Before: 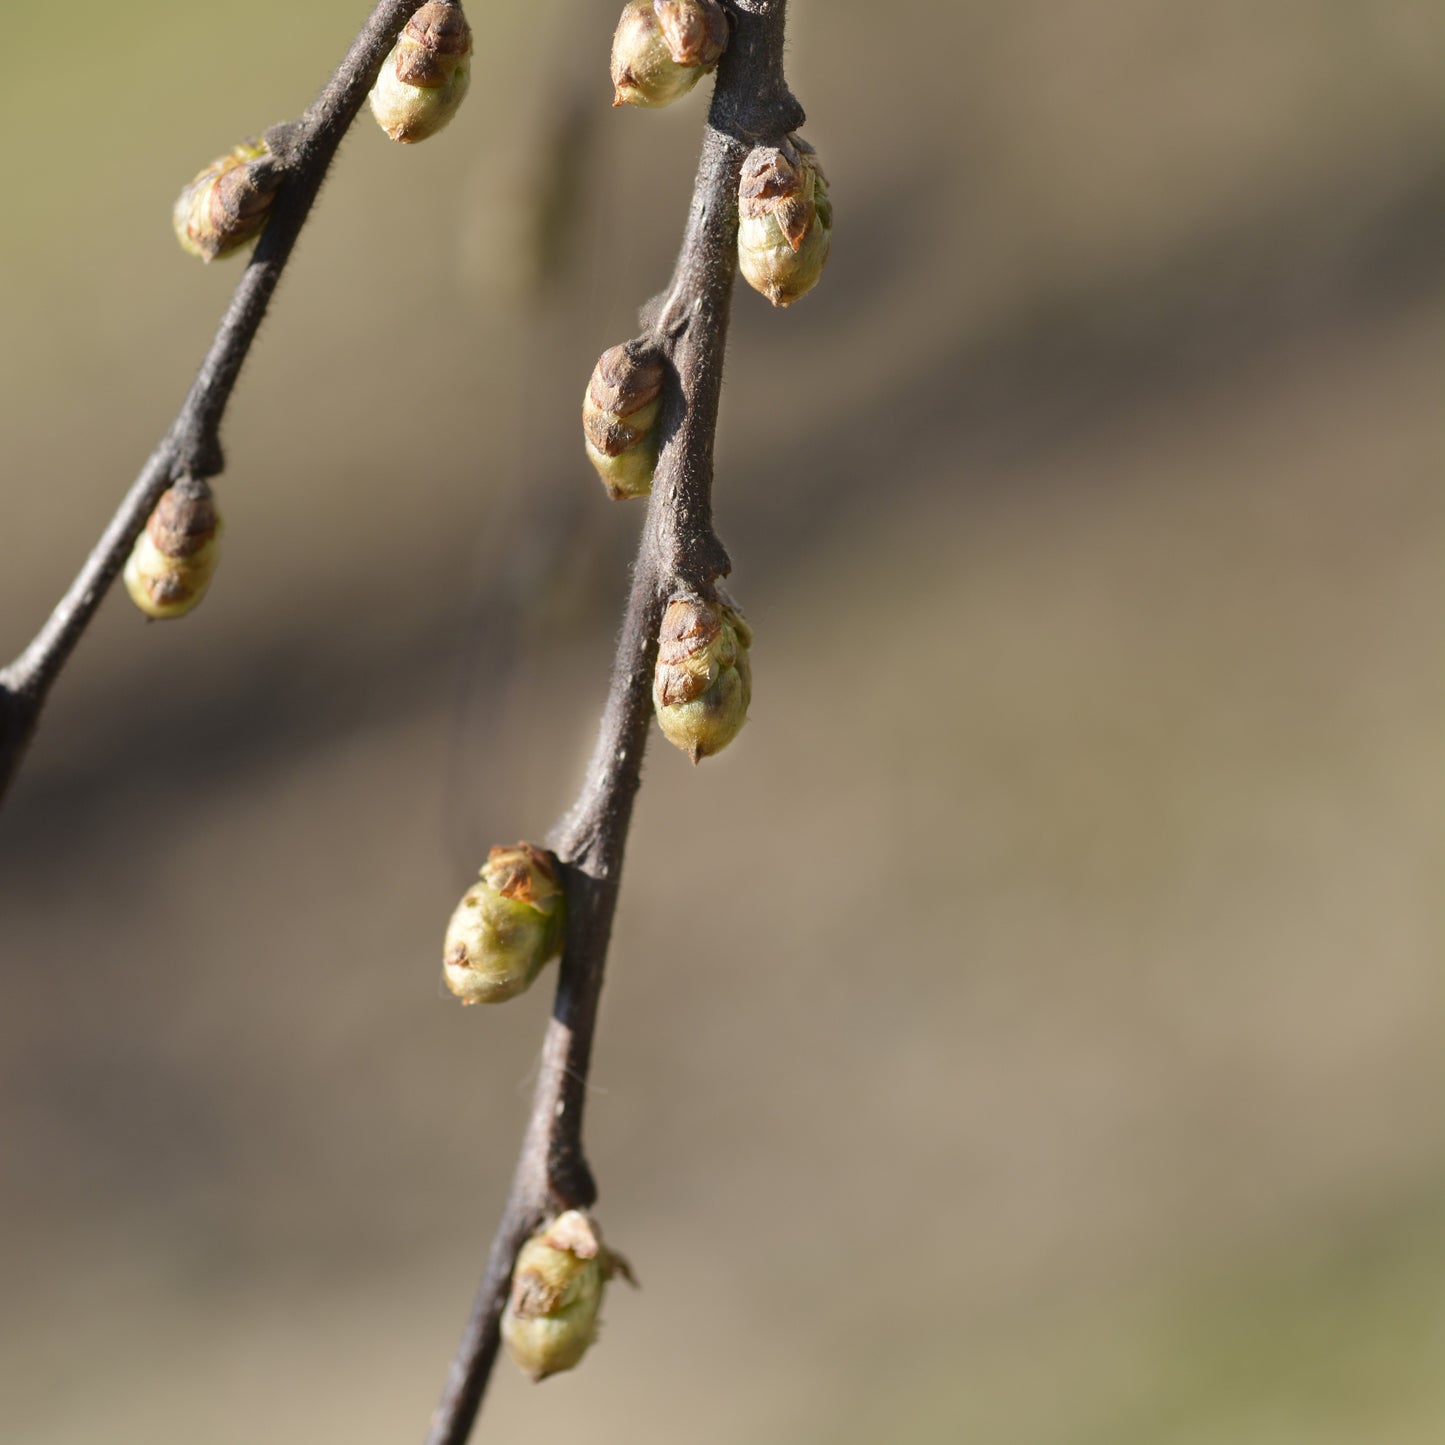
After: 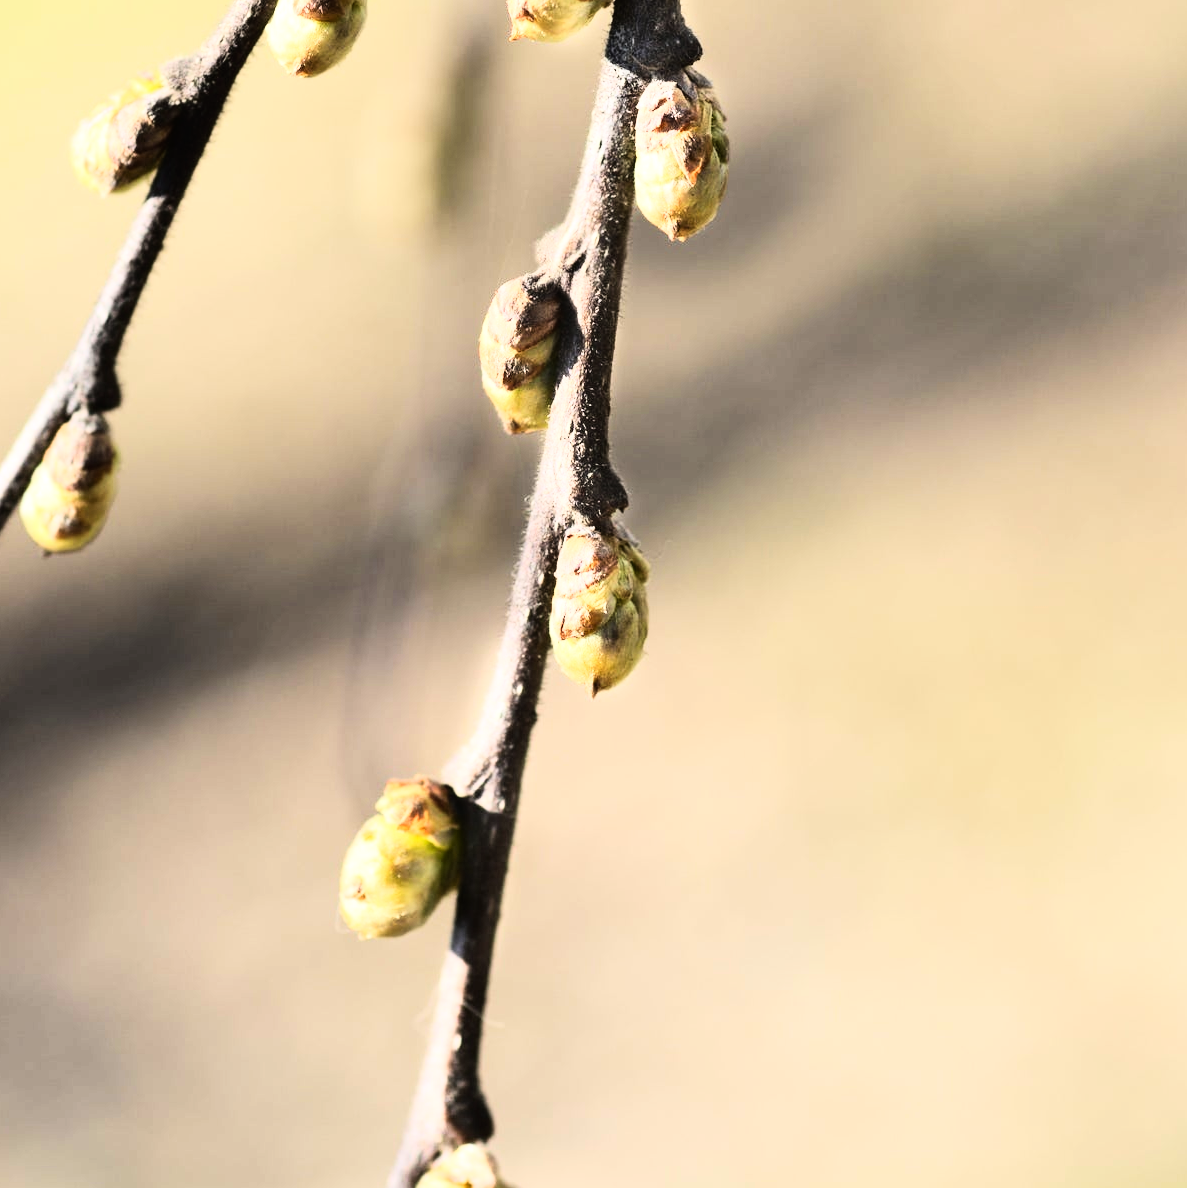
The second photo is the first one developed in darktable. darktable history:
exposure: exposure 0.376 EV, compensate highlight preservation false
crop and rotate: left 7.196%, top 4.574%, right 10.605%, bottom 13.178%
rgb curve: curves: ch0 [(0, 0) (0.21, 0.15) (0.24, 0.21) (0.5, 0.75) (0.75, 0.96) (0.89, 0.99) (1, 1)]; ch1 [(0, 0.02) (0.21, 0.13) (0.25, 0.2) (0.5, 0.67) (0.75, 0.9) (0.89, 0.97) (1, 1)]; ch2 [(0, 0.02) (0.21, 0.13) (0.25, 0.2) (0.5, 0.67) (0.75, 0.9) (0.89, 0.97) (1, 1)], compensate middle gray true
